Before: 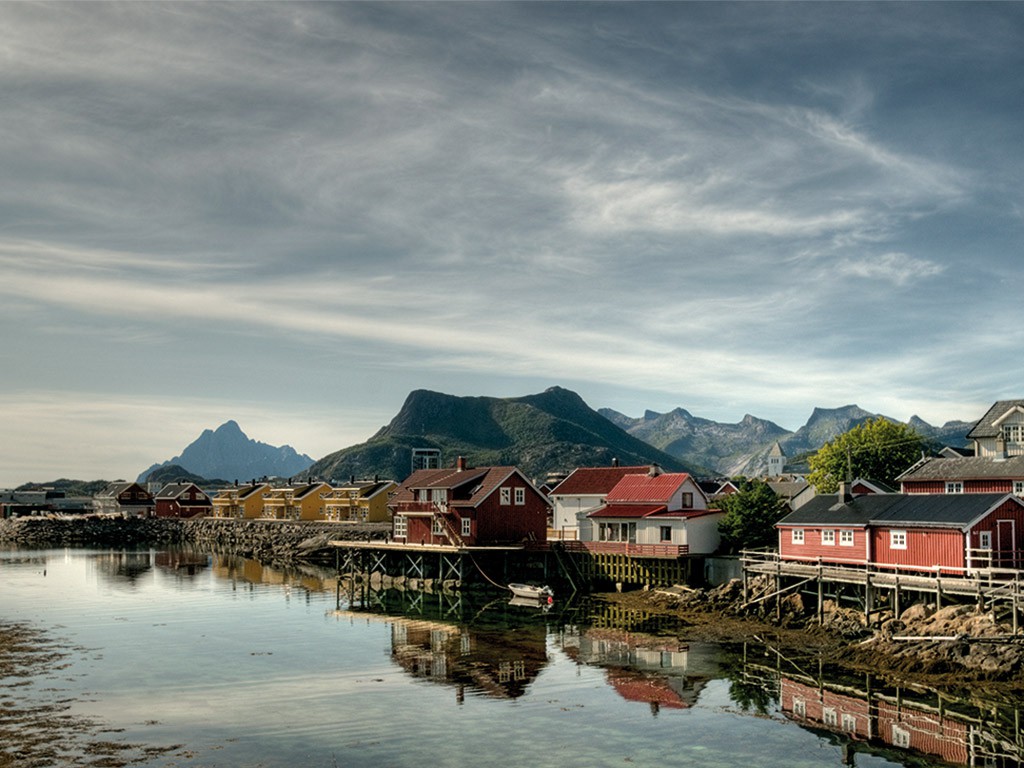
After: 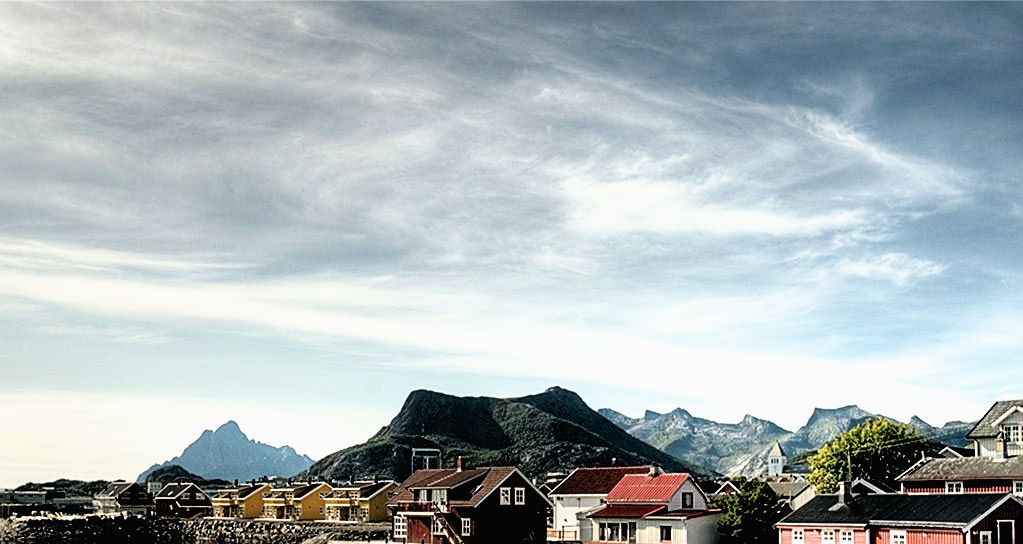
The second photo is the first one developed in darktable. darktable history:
sharpen: on, module defaults
crop: right 0.001%, bottom 29.077%
contrast brightness saturation: contrast -0.024, brightness -0.014, saturation 0.029
tone equalizer: -8 EV -0.753 EV, -7 EV -0.693 EV, -6 EV -0.587 EV, -5 EV -0.4 EV, -3 EV 0.372 EV, -2 EV 0.6 EV, -1 EV 0.689 EV, +0 EV 0.741 EV
filmic rgb: black relative exposure -5.52 EV, white relative exposure 2.52 EV, threshold 2.96 EV, target black luminance 0%, hardness 4.54, latitude 66.97%, contrast 1.443, shadows ↔ highlights balance -3.73%, enable highlight reconstruction true
